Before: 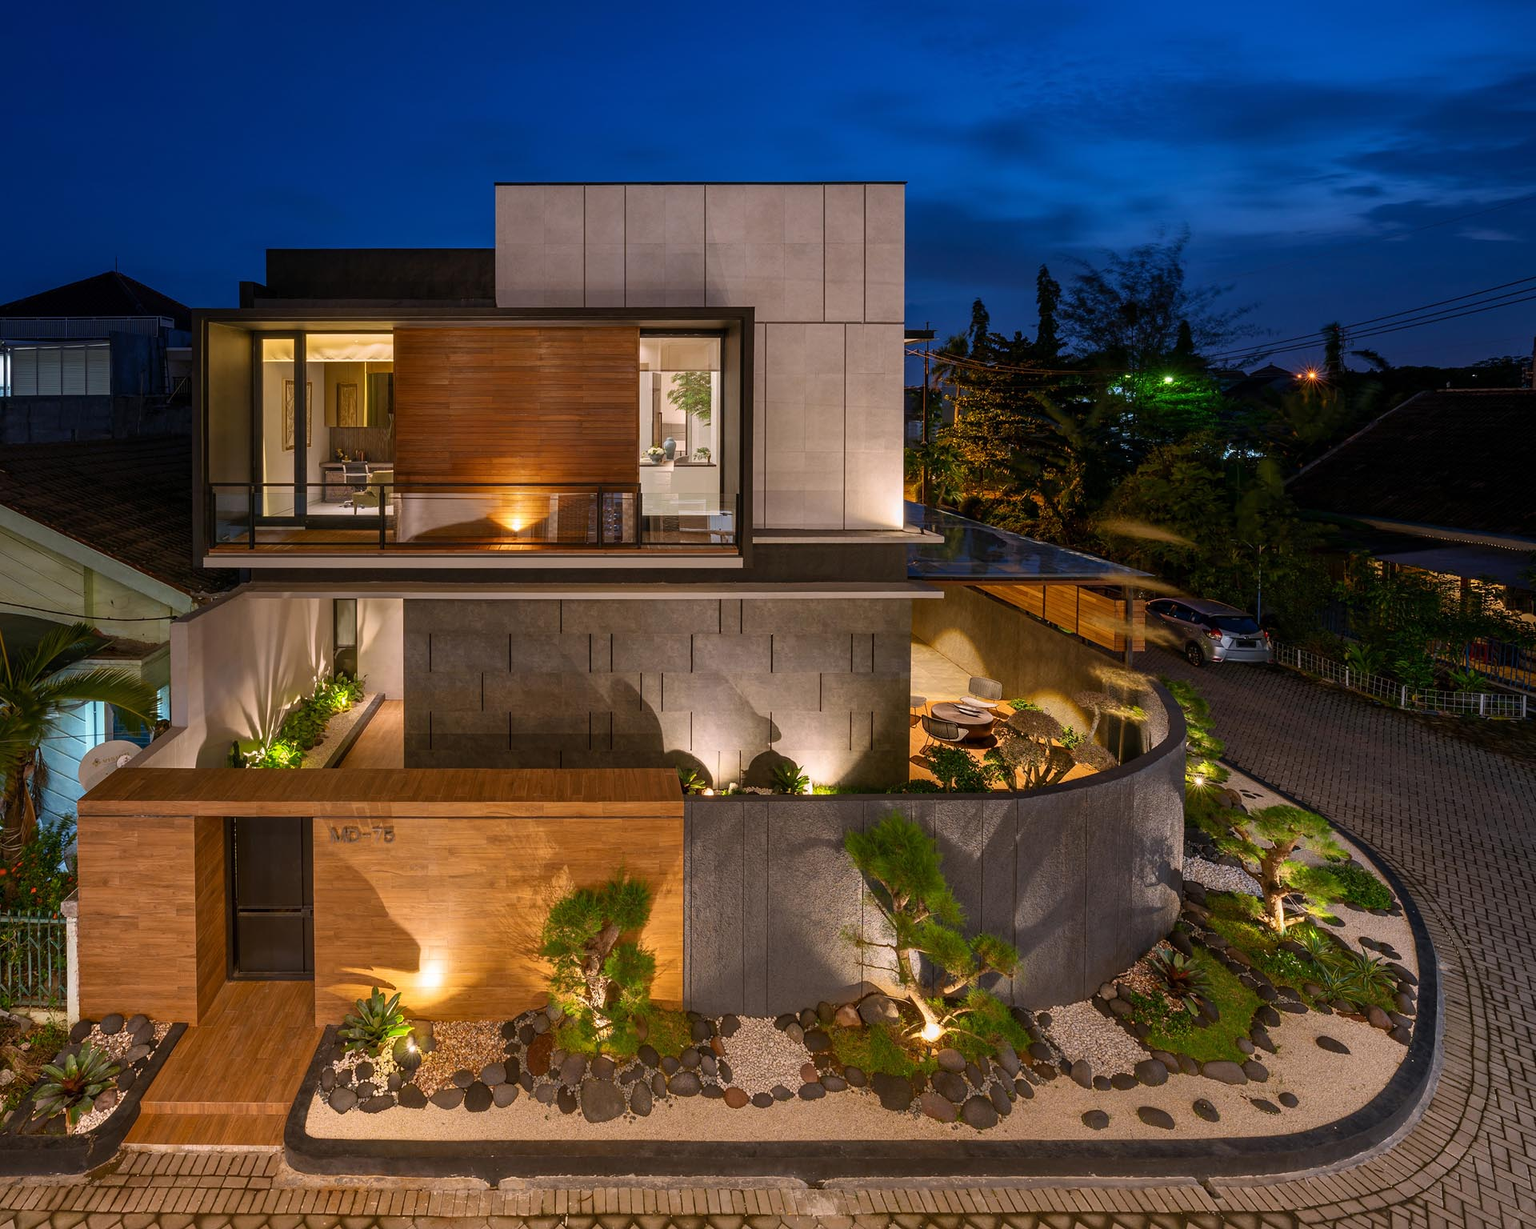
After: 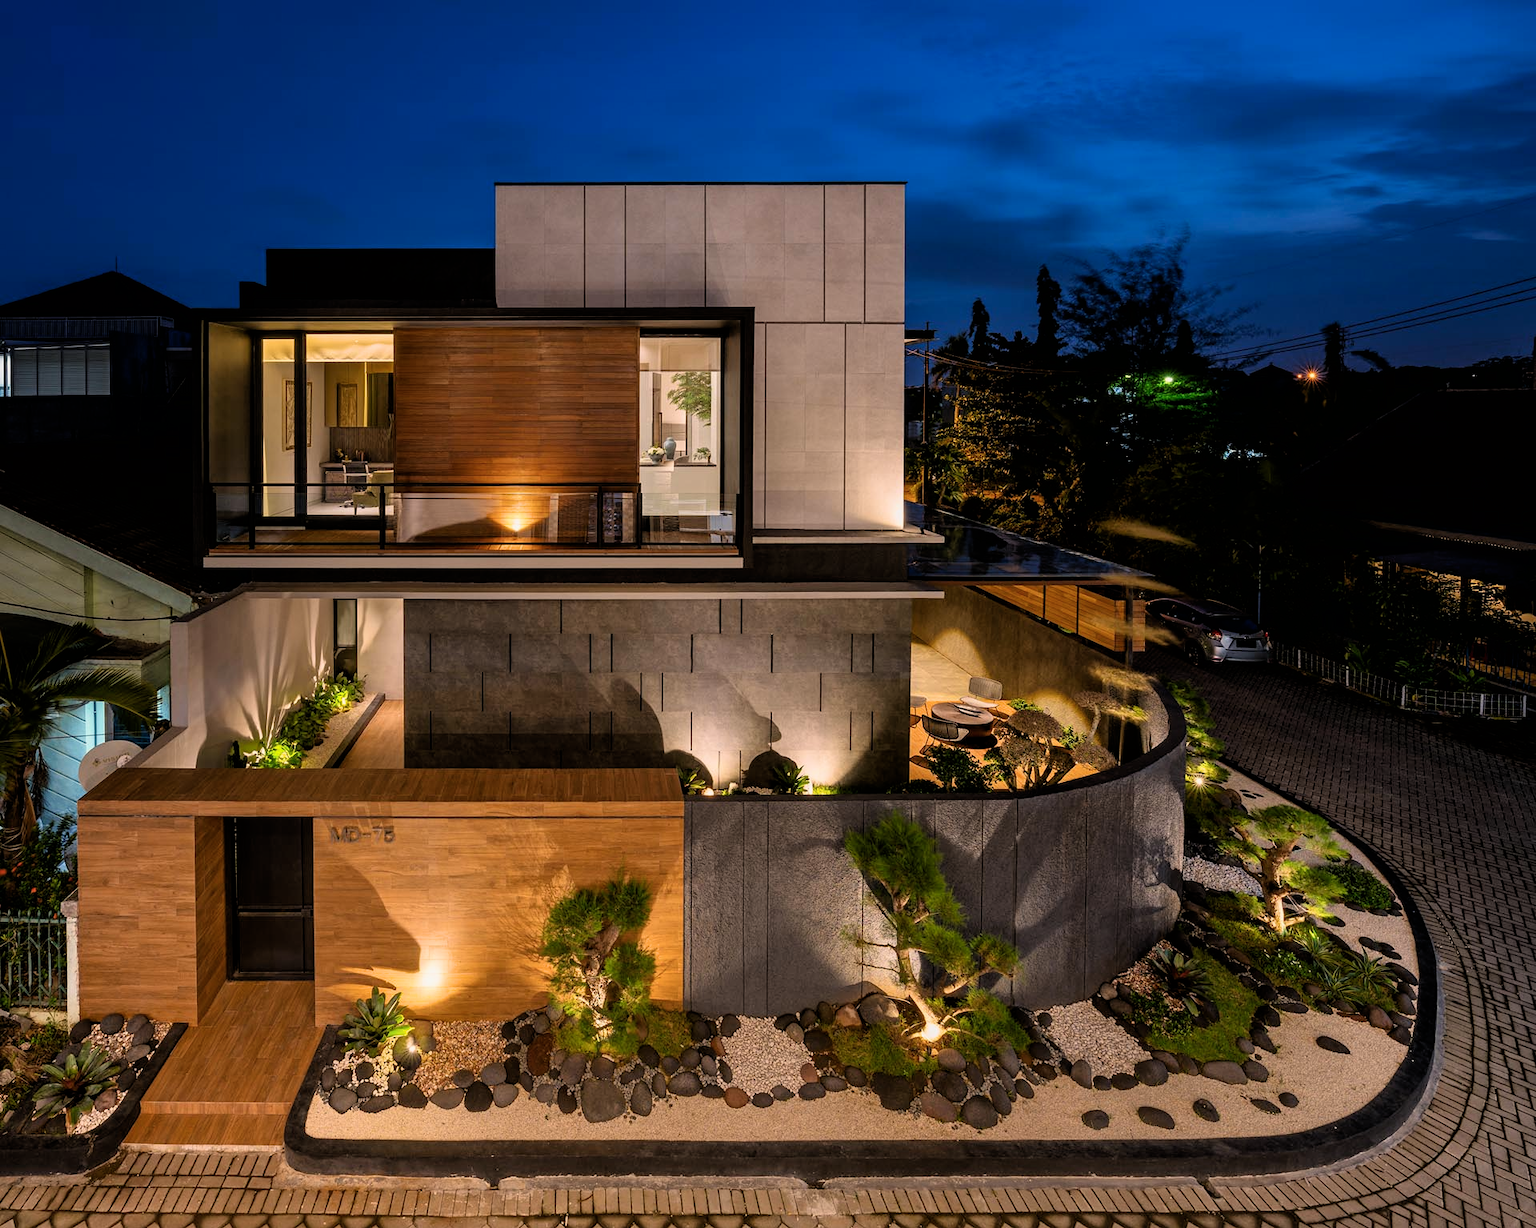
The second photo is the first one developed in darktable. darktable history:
color balance rgb: highlights gain › chroma 2.245%, highlights gain › hue 74.53°, linear chroma grading › global chroma 14.805%, perceptual saturation grading › global saturation -12.438%, global vibrance 9.94%
filmic rgb: black relative exposure -4.96 EV, white relative exposure 2.84 EV, hardness 3.72
